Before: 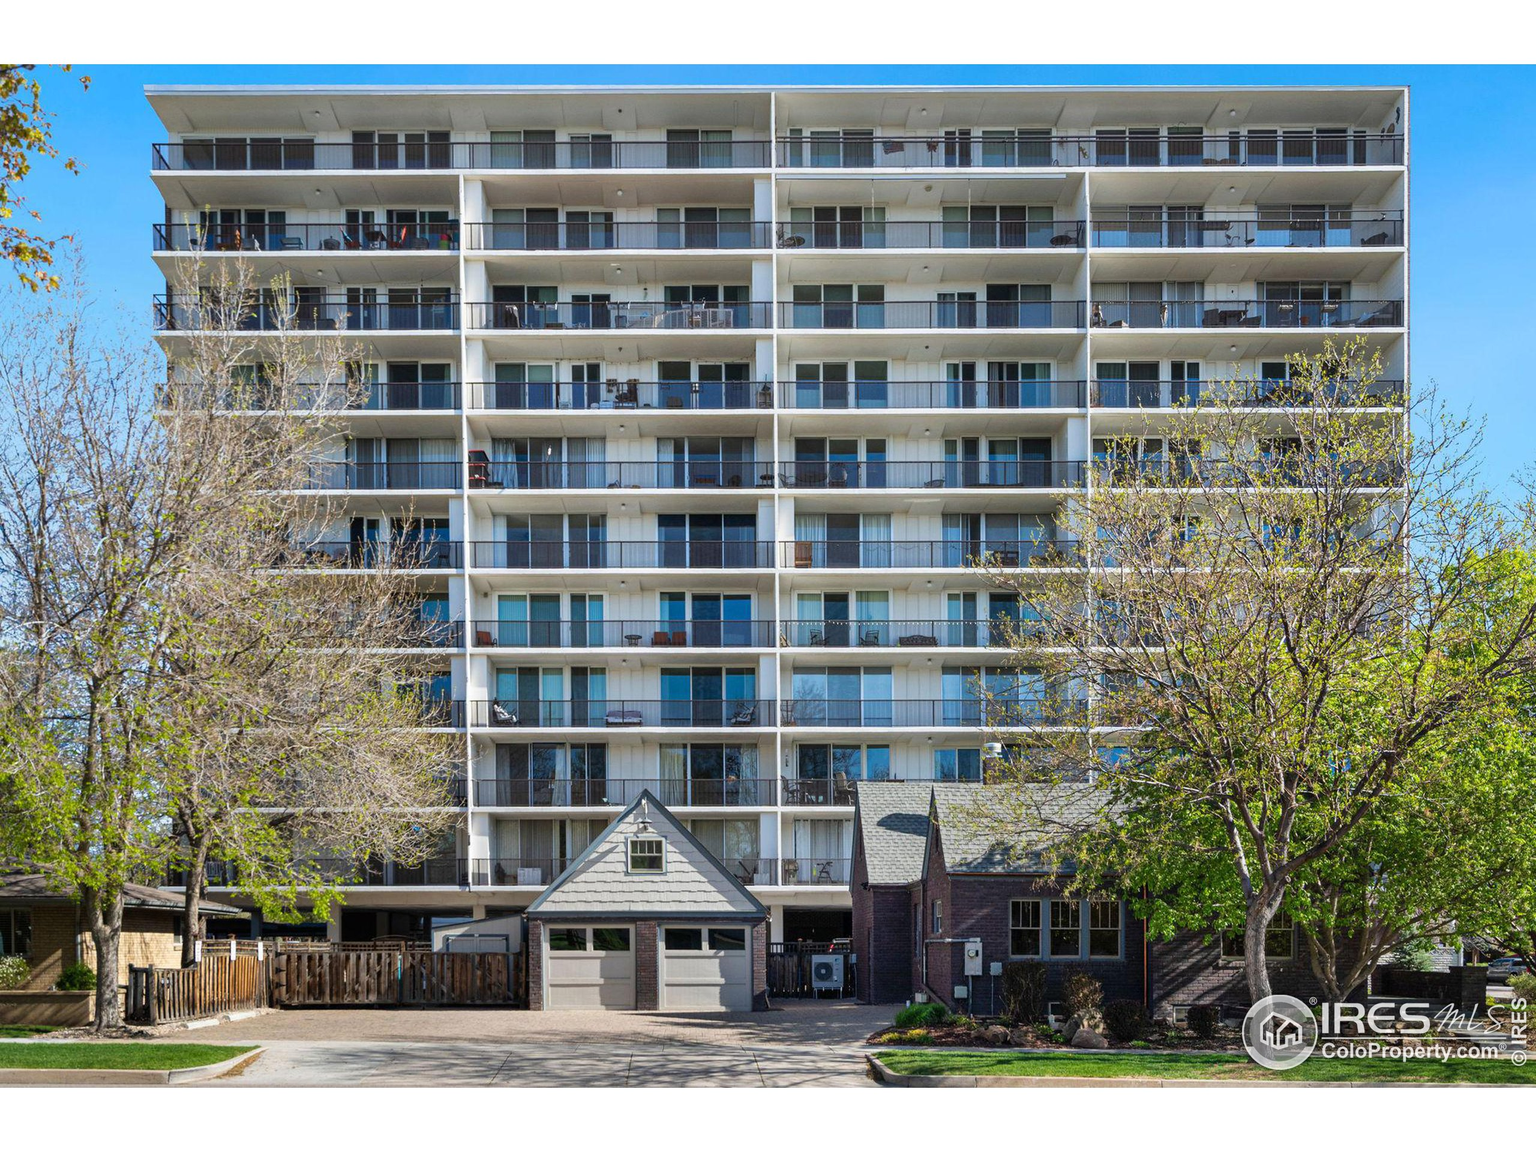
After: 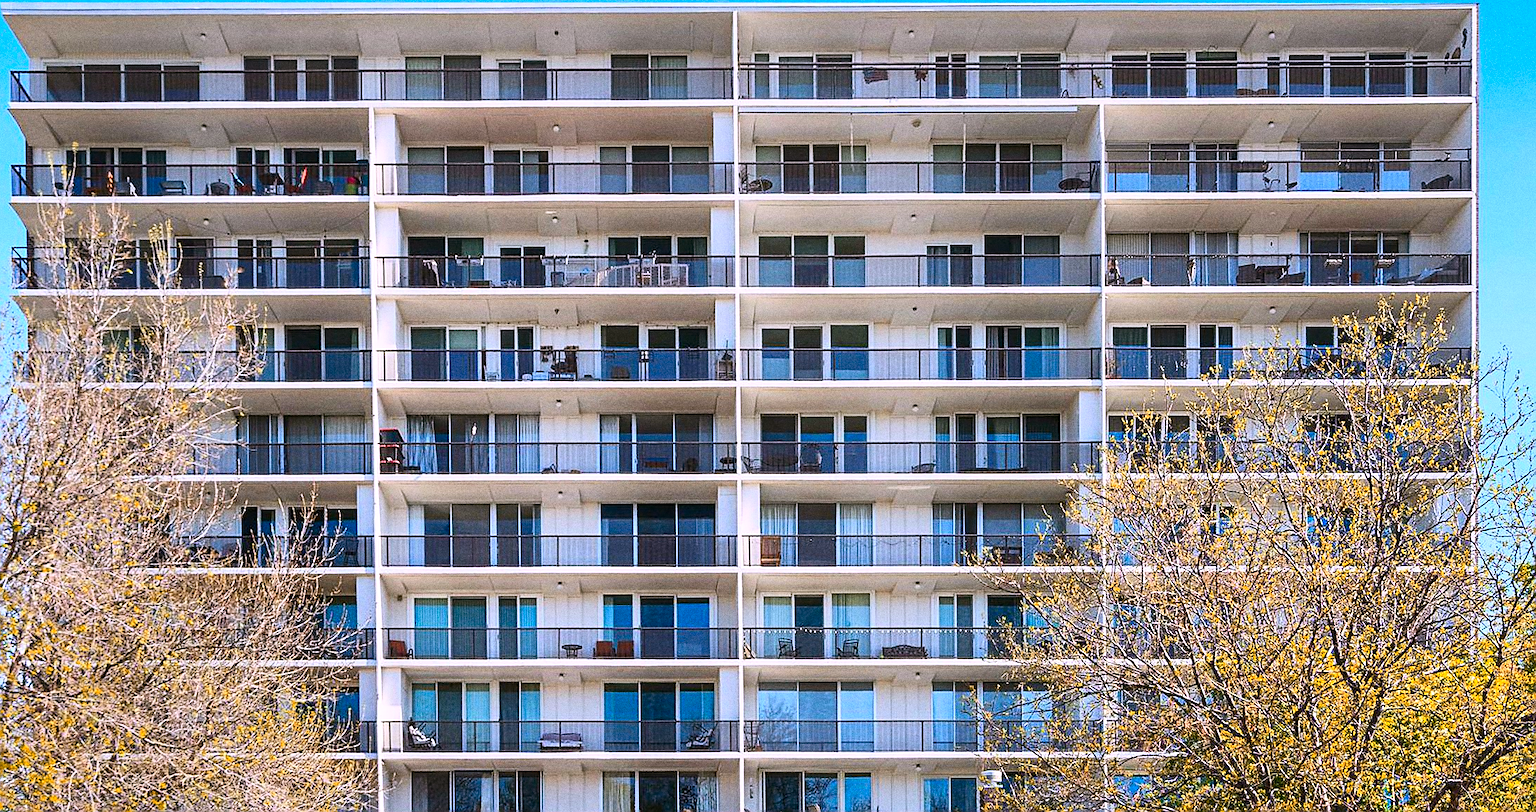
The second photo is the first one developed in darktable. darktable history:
color balance: mode lift, gamma, gain (sRGB), lift [1, 0.99, 1.01, 0.992], gamma [1, 1.037, 0.974, 0.963]
crop and rotate: left 9.345%, top 7.22%, right 4.982%, bottom 32.331%
grain: coarseness 0.09 ISO, strength 40%
sharpen: radius 1.4, amount 1.25, threshold 0.7
contrast brightness saturation: contrast 0.23, brightness 0.1, saturation 0.29
color zones: curves: ch2 [(0, 0.5) (0.143, 0.5) (0.286, 0.416) (0.429, 0.5) (0.571, 0.5) (0.714, 0.5) (0.857, 0.5) (1, 0.5)]
white balance: red 1.05, blue 1.072
